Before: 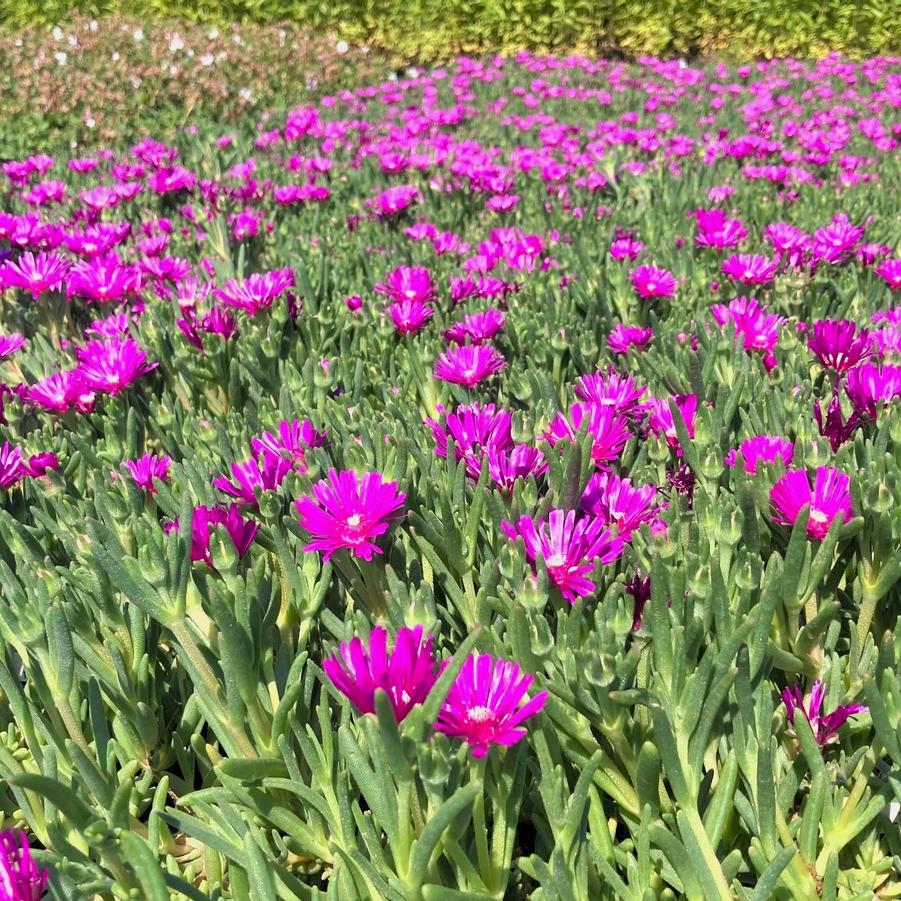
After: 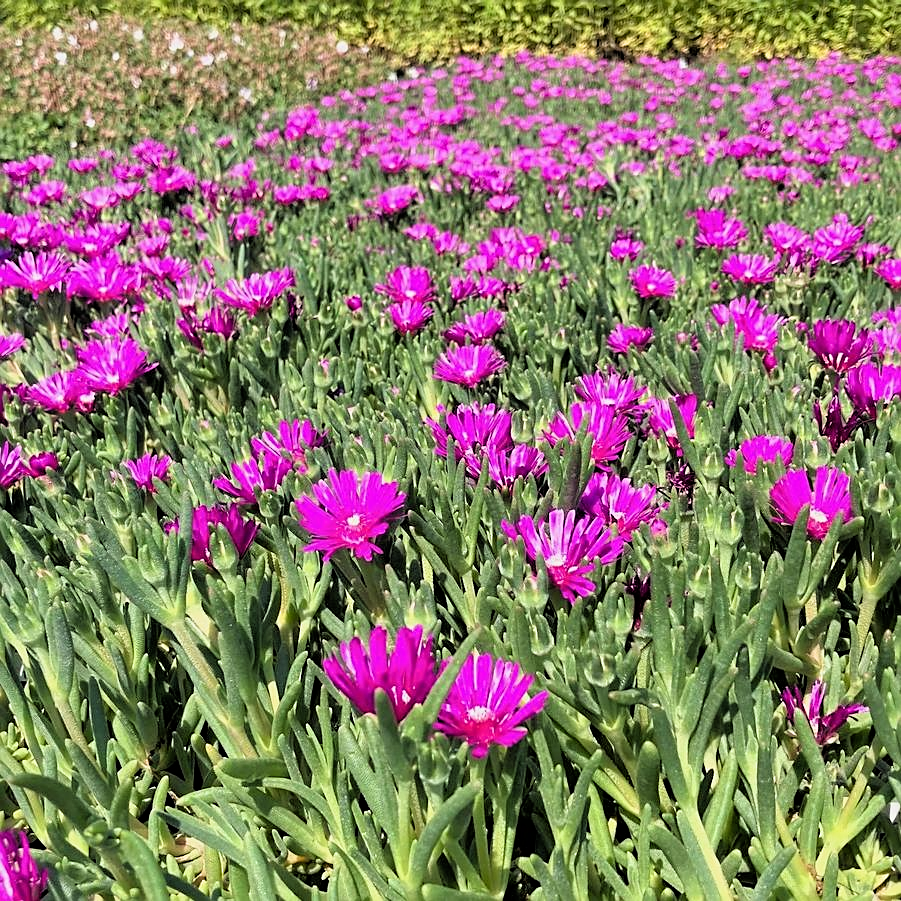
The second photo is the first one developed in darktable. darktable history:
sharpen: on, module defaults
filmic rgb: black relative exposure -4.91 EV, white relative exposure 2.84 EV, hardness 3.7
